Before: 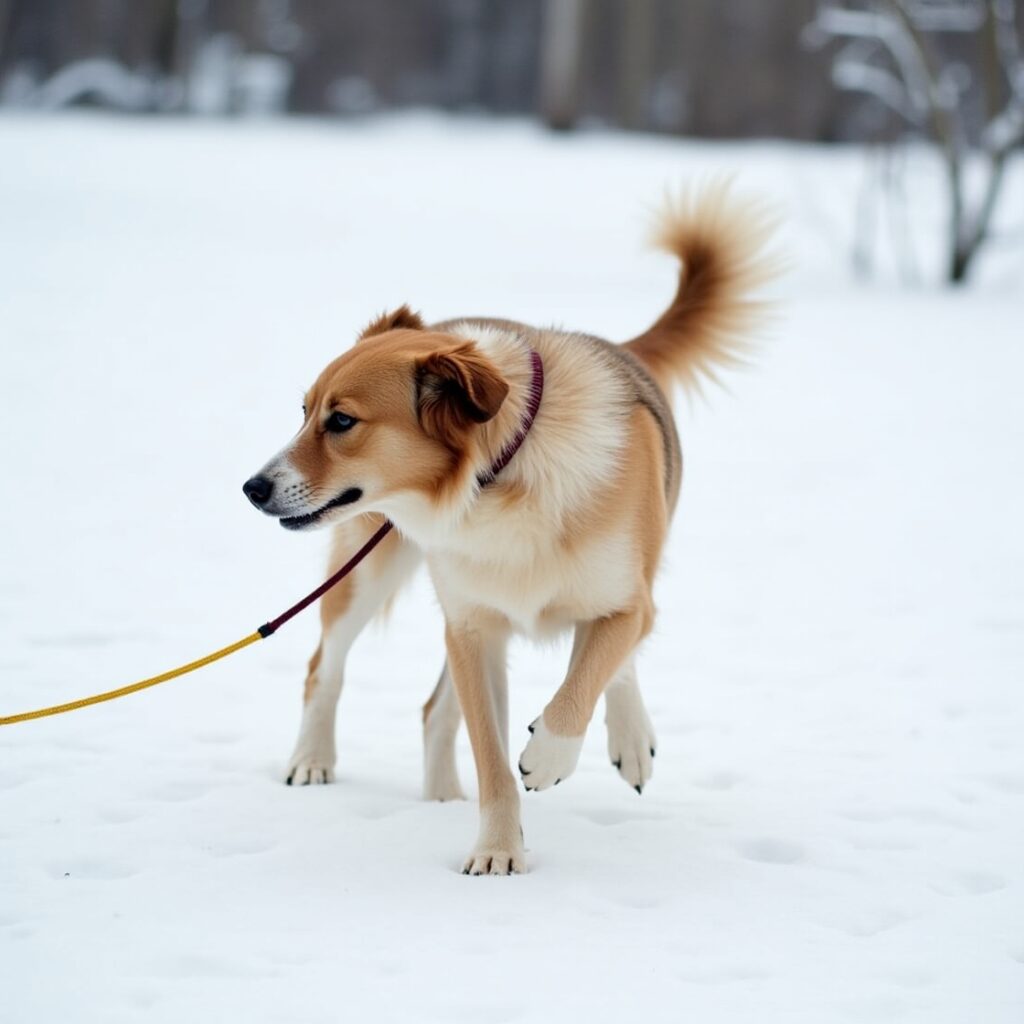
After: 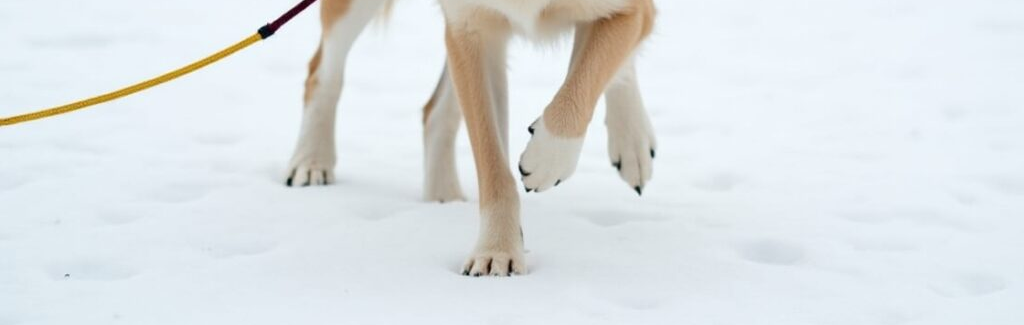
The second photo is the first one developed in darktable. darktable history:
crop and rotate: top 58.576%, bottom 9.682%
